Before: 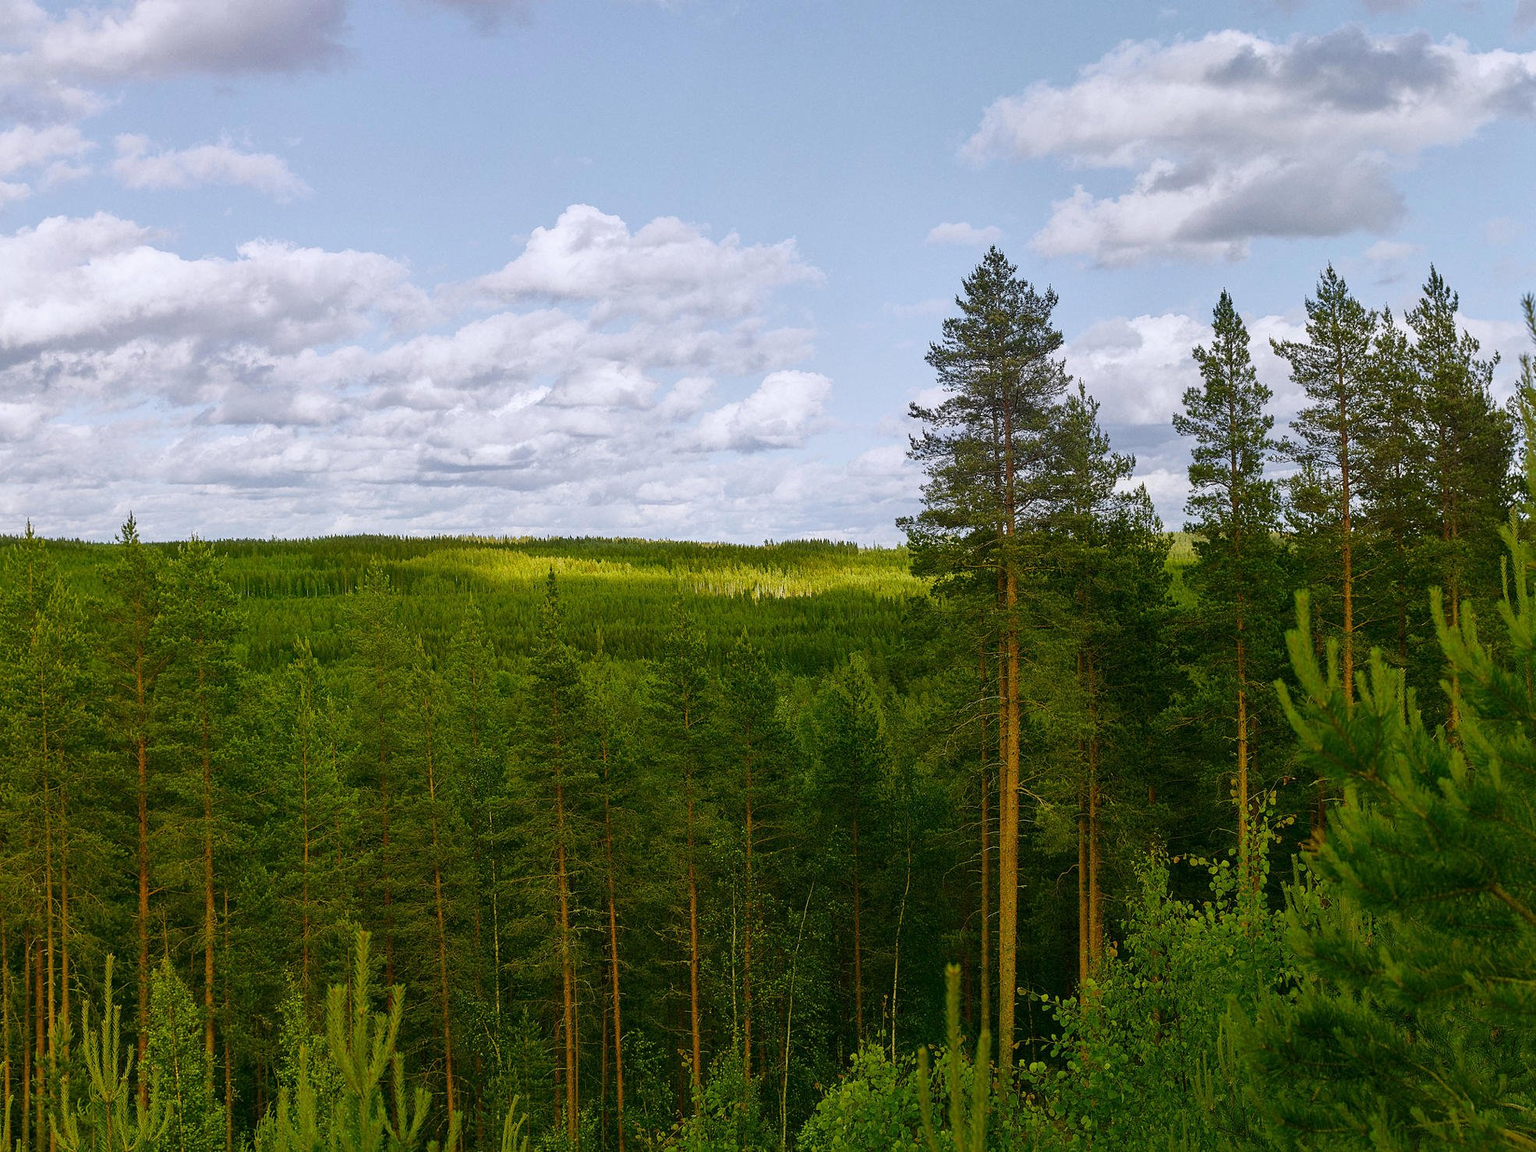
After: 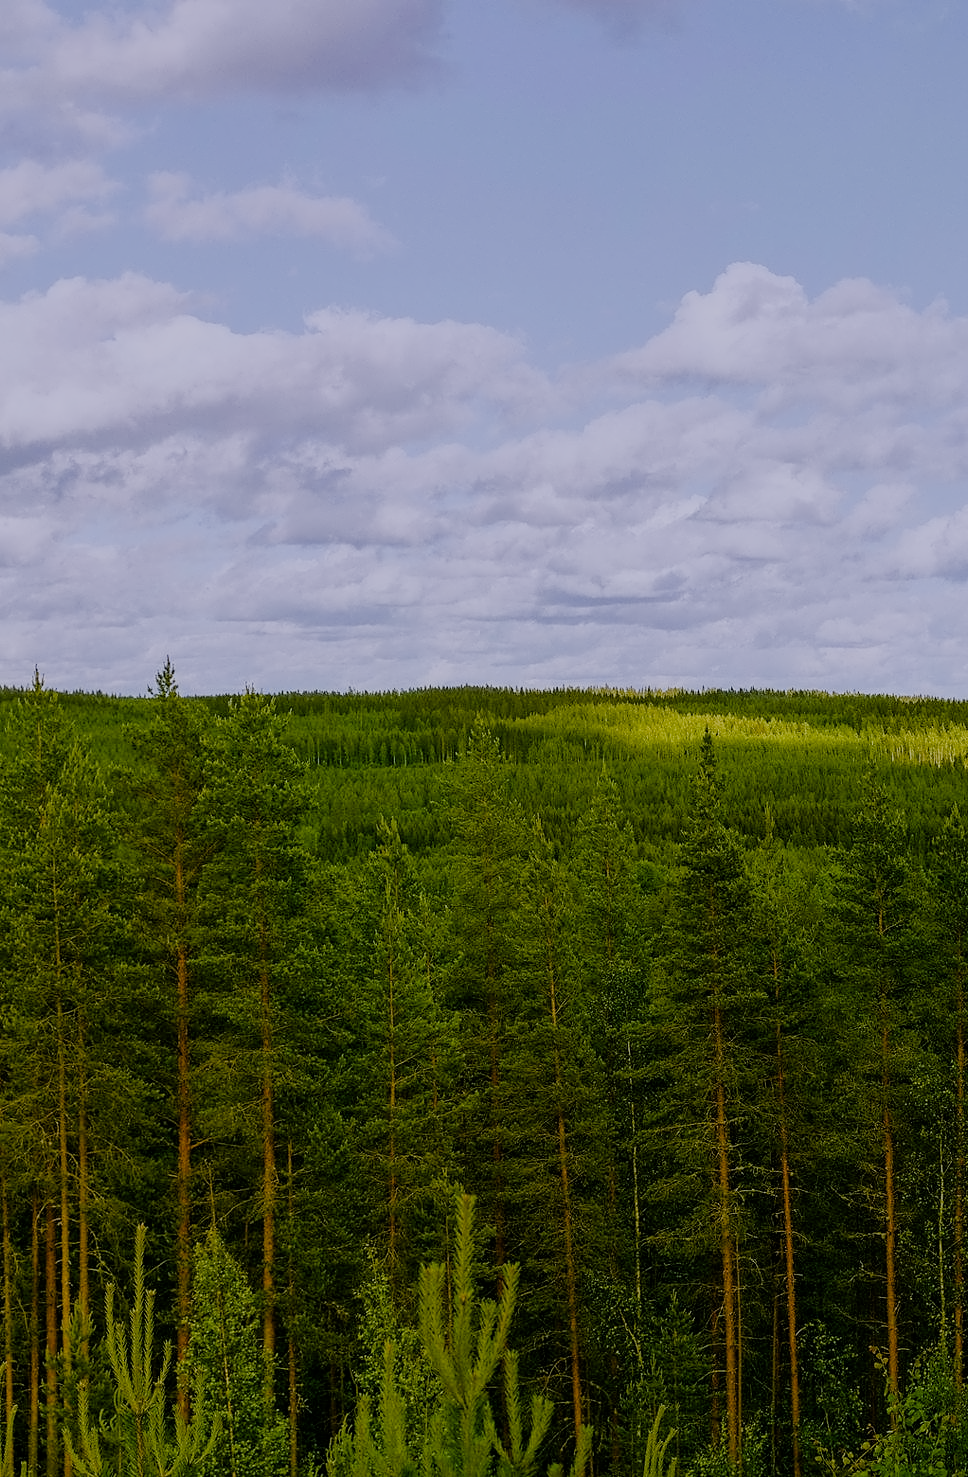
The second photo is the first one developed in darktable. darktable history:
contrast equalizer: y [[0.5 ×4, 0.525, 0.667], [0.5 ×6], [0.5 ×6], [0 ×4, 0.042, 0], [0, 0, 0.004, 0.1, 0.191, 0.131]]
filmic rgb: black relative exposure -7.15 EV, white relative exposure 5.36 EV, hardness 3.02
white balance: red 1.004, blue 1.096
color balance rgb: perceptual saturation grading › global saturation 20%, perceptual saturation grading › highlights -25%, perceptual saturation grading › shadows 25%
exposure: exposure -0.242 EV, compensate highlight preservation false
crop and rotate: left 0%, top 0%, right 50.845%
